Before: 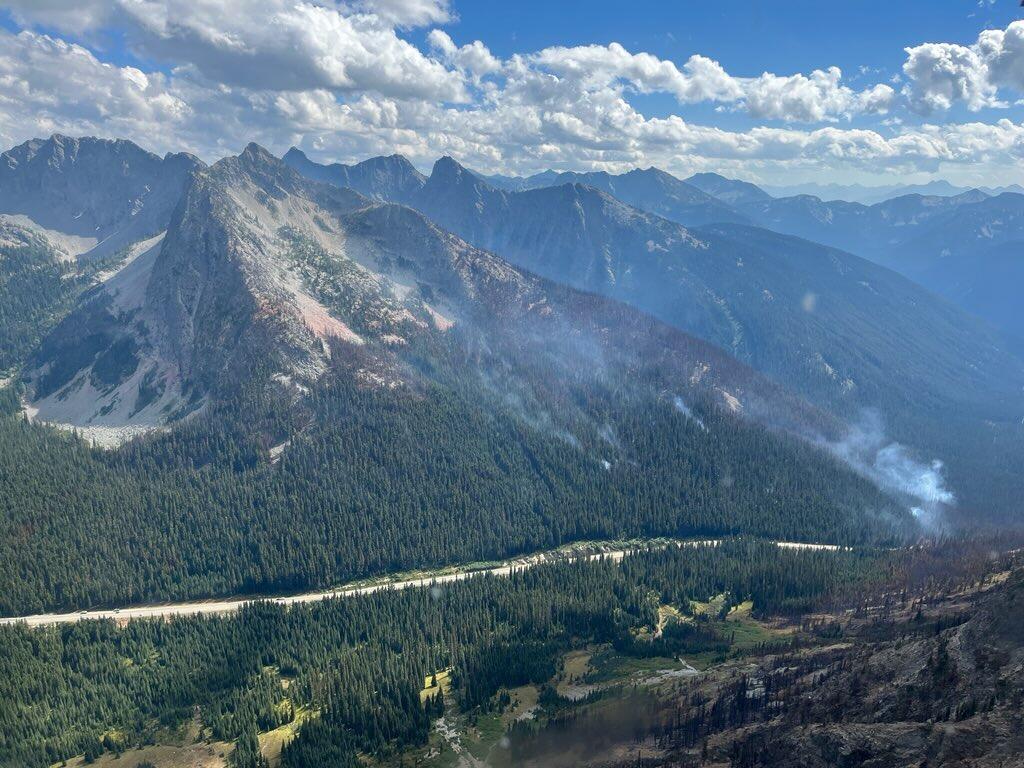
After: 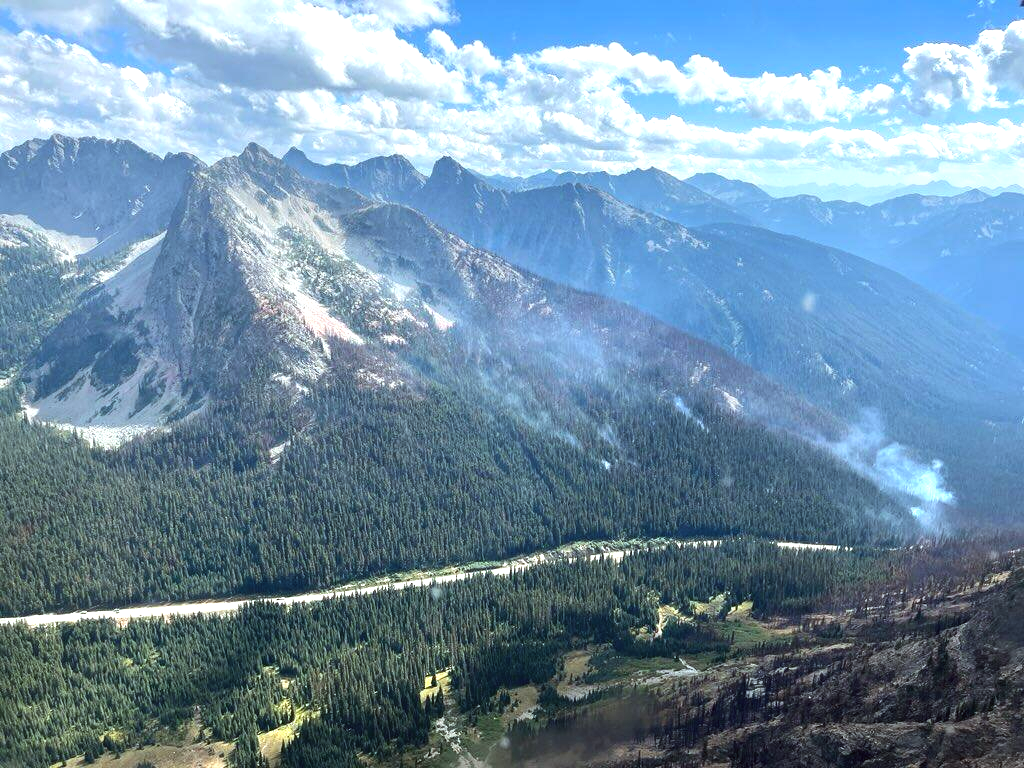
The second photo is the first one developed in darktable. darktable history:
contrast brightness saturation: contrast 0.055
tone equalizer: -8 EV -0.438 EV, -7 EV -0.426 EV, -6 EV -0.346 EV, -5 EV -0.215 EV, -3 EV 0.195 EV, -2 EV 0.323 EV, -1 EV 0.387 EV, +0 EV 0.399 EV, edges refinement/feathering 500, mask exposure compensation -1.57 EV, preserve details no
color correction: highlights a* -2.74, highlights b* -2.44, shadows a* 2.43, shadows b* 2.87
exposure: black level correction 0, exposure 0.499 EV, compensate highlight preservation false
